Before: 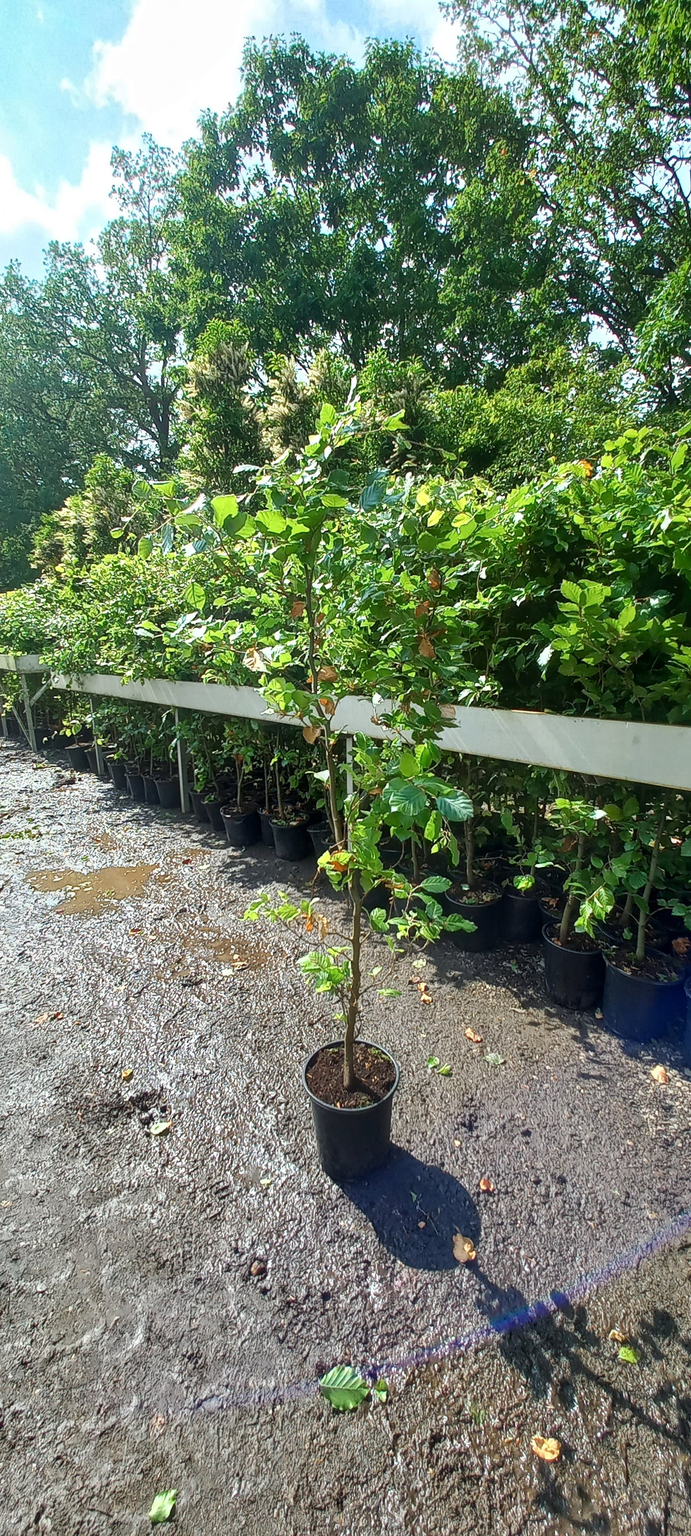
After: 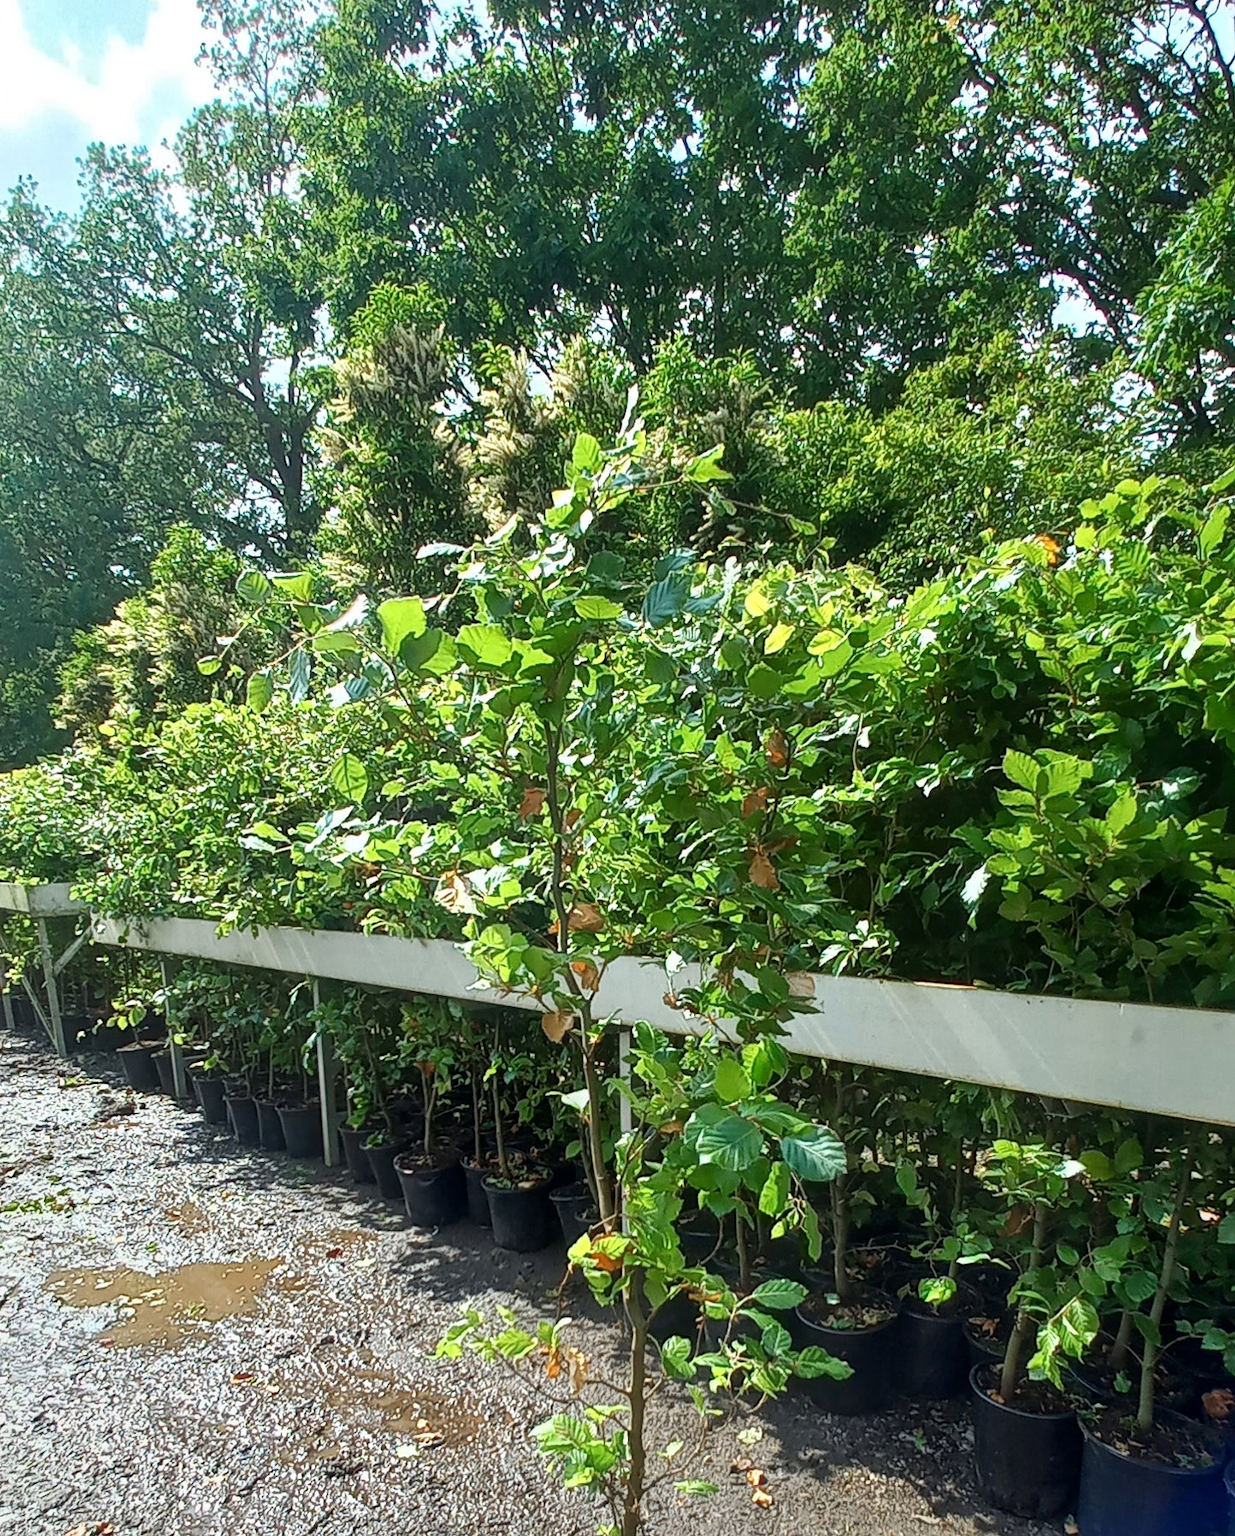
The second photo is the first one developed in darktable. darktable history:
crop and rotate: top 10.489%, bottom 33.605%
